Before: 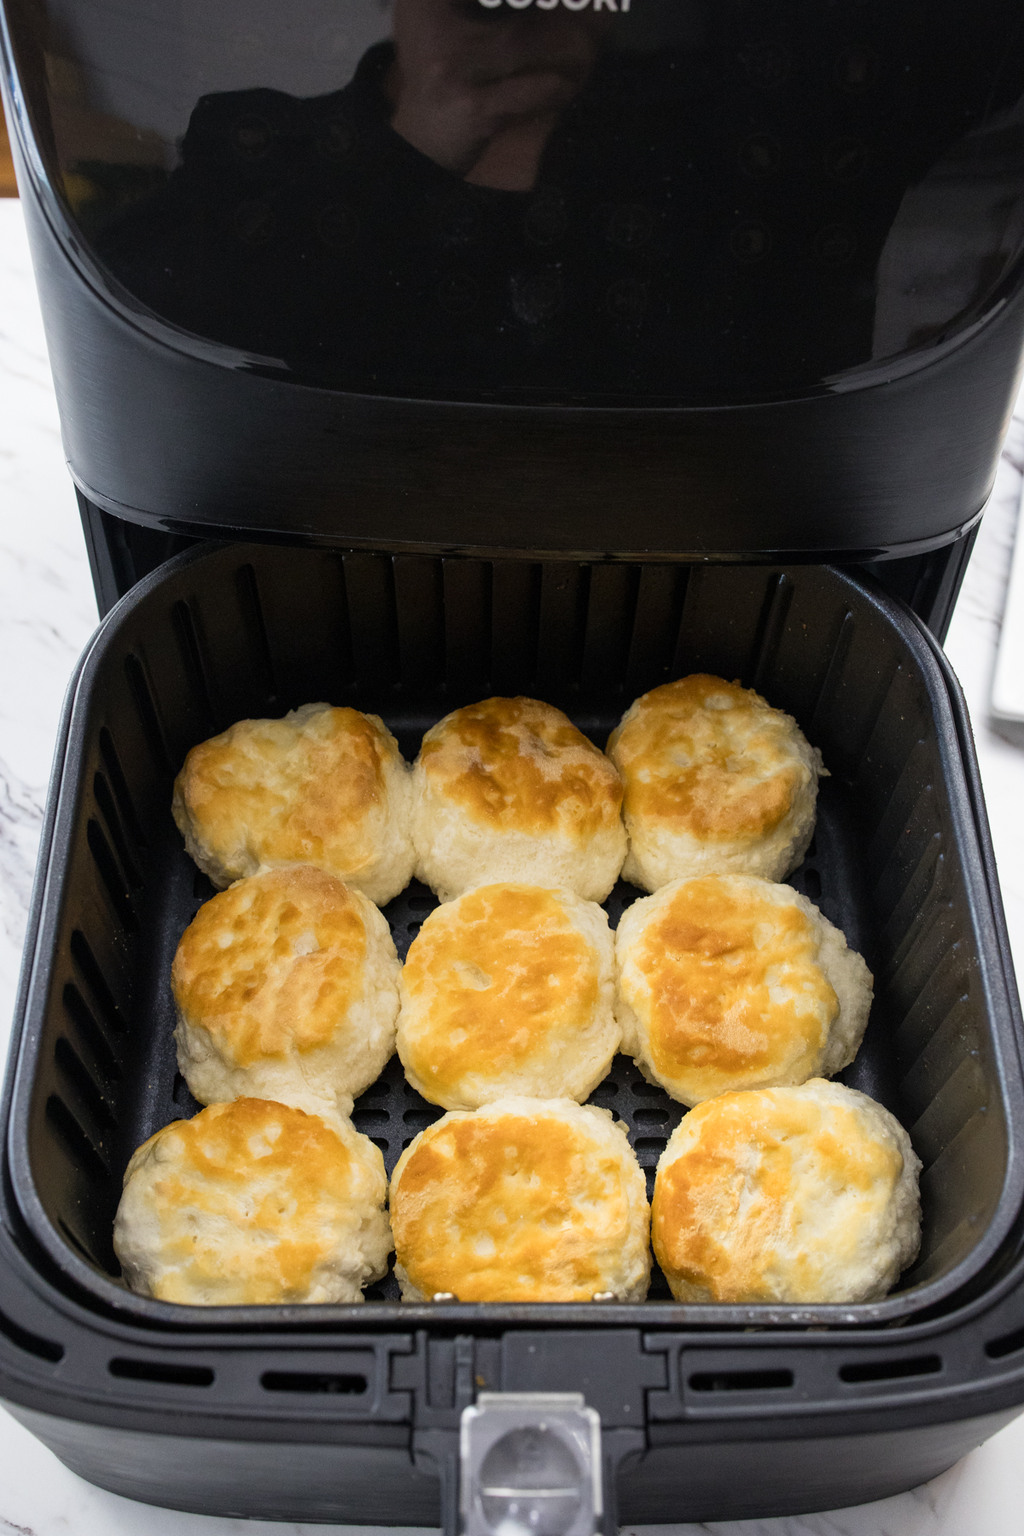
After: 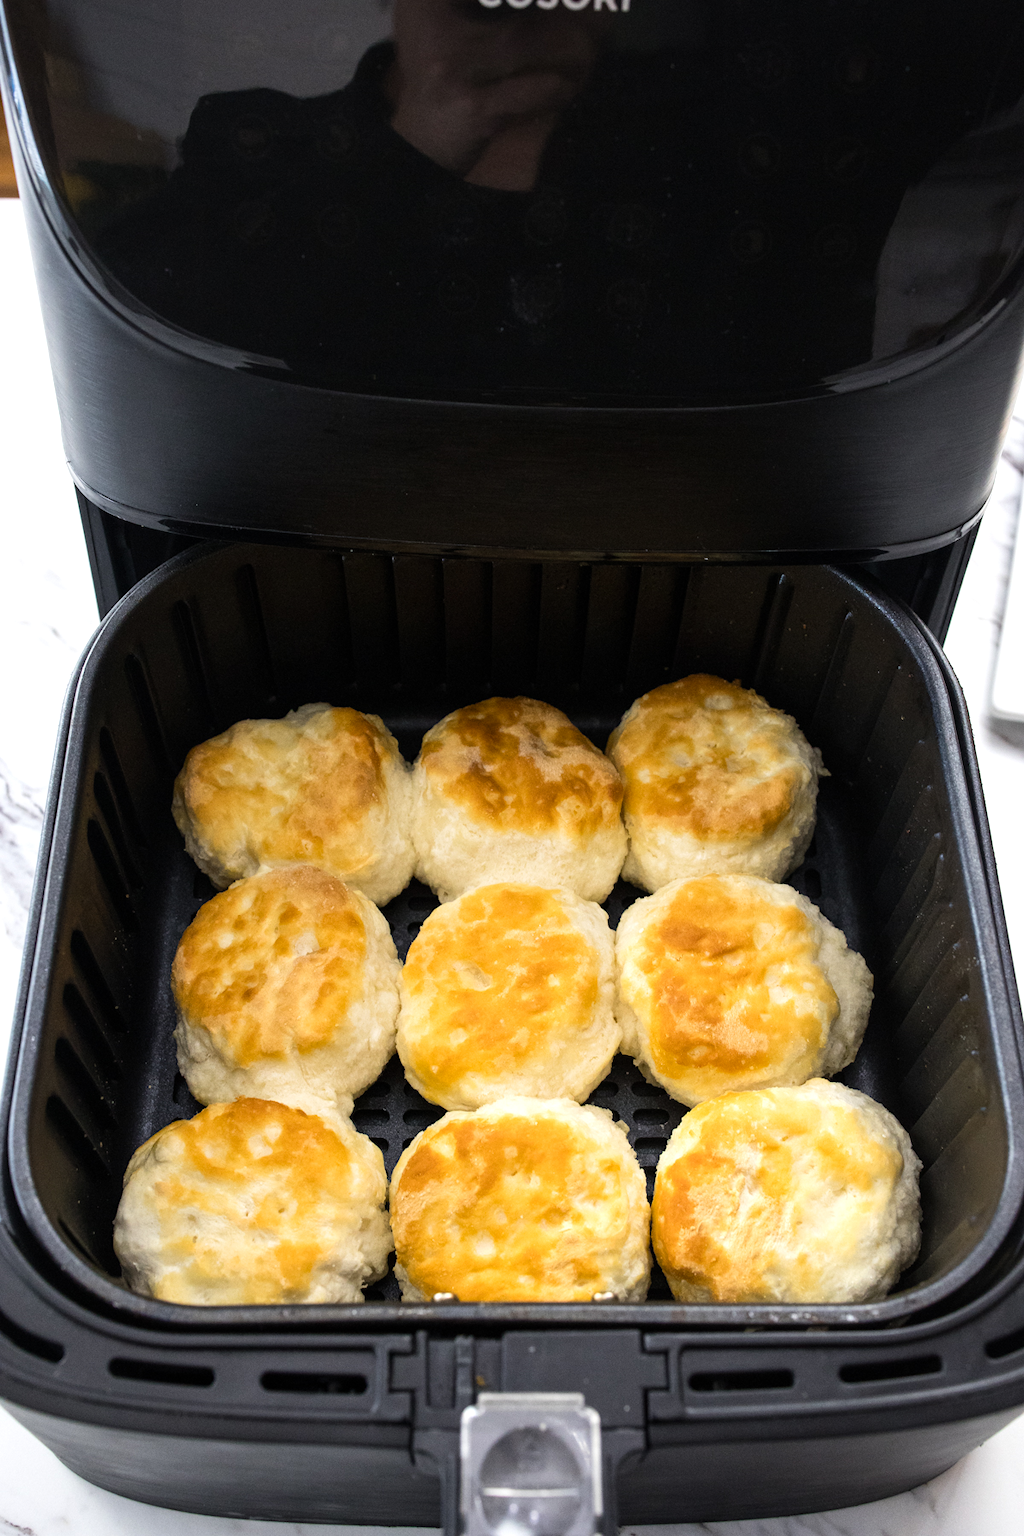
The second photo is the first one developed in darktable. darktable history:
vibrance: on, module defaults
tone equalizer: -8 EV -0.417 EV, -7 EV -0.389 EV, -6 EV -0.333 EV, -5 EV -0.222 EV, -3 EV 0.222 EV, -2 EV 0.333 EV, -1 EV 0.389 EV, +0 EV 0.417 EV, edges refinement/feathering 500, mask exposure compensation -1.57 EV, preserve details no
